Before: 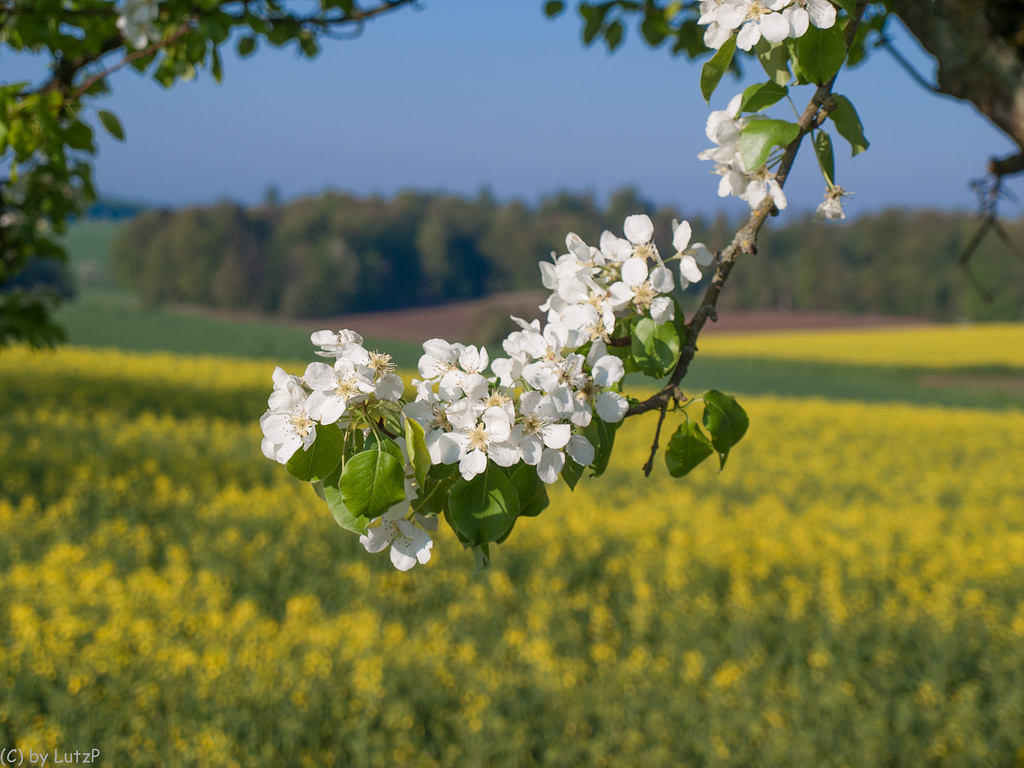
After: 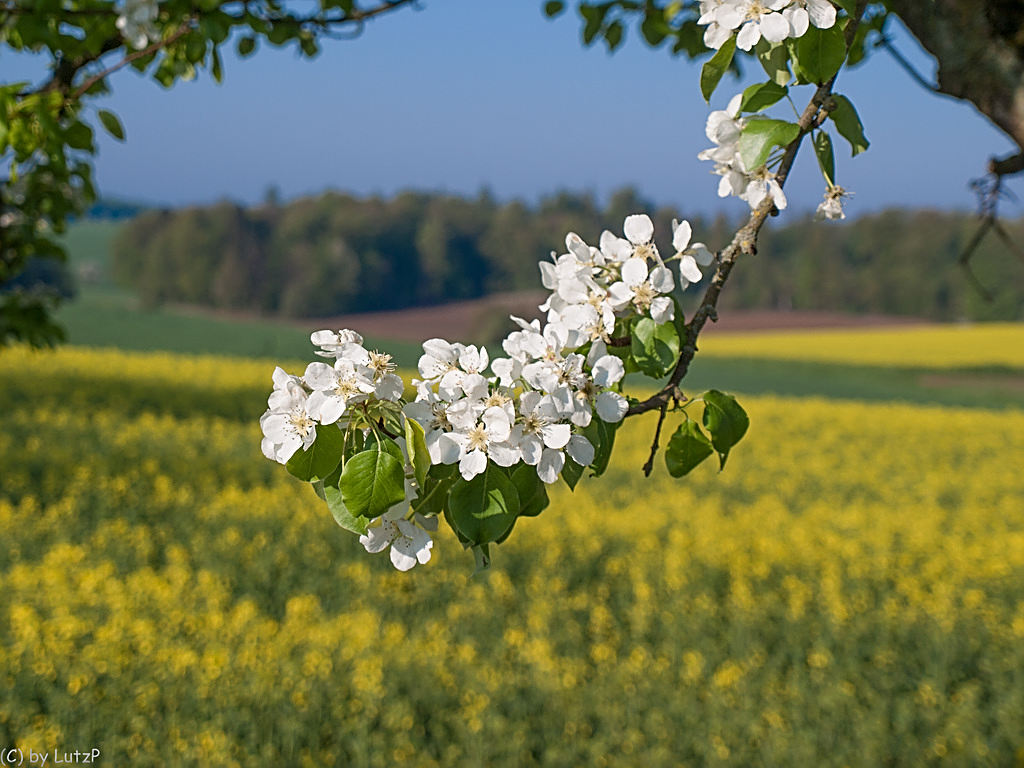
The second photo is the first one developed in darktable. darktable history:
sharpen: radius 2.561, amount 0.637
